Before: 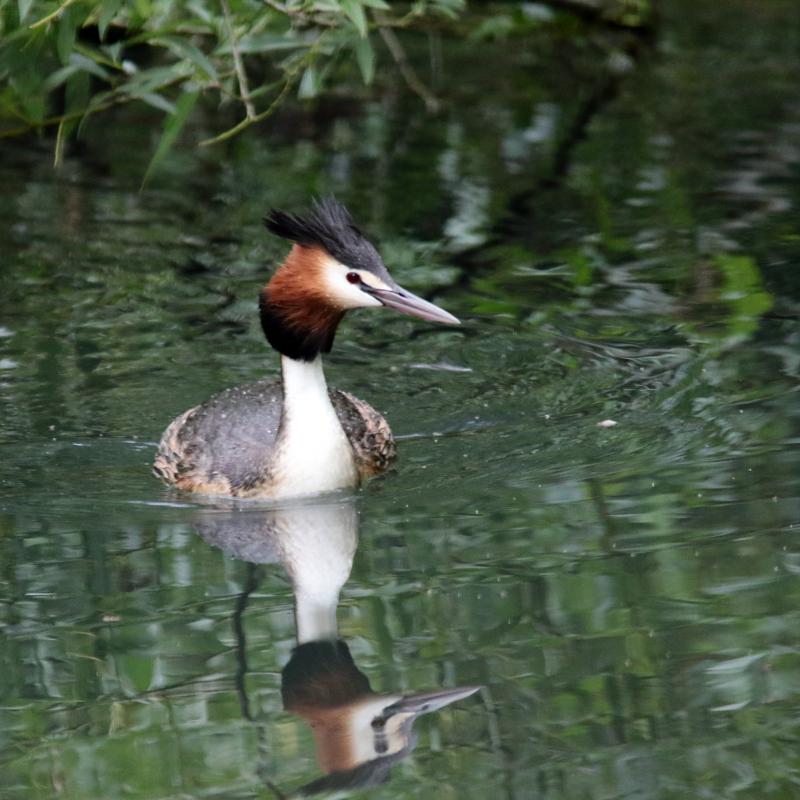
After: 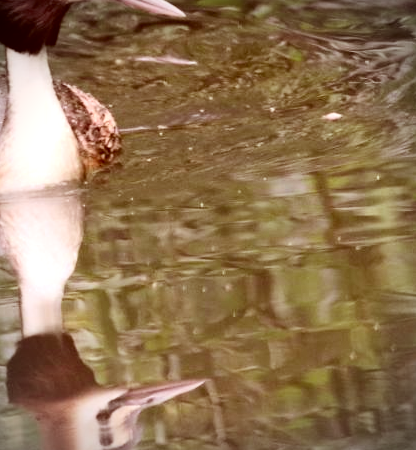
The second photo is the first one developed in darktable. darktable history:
vignetting: center (0, 0.006)
contrast brightness saturation: contrast 0.198, brightness 0.165, saturation 0.223
color correction: highlights a* 9.29, highlights b* 8.69, shadows a* 39.75, shadows b* 39.44, saturation 0.793
crop: left 34.43%, top 38.416%, right 13.533%, bottom 5.284%
exposure: black level correction 0, exposure 0.399 EV, compensate highlight preservation false
